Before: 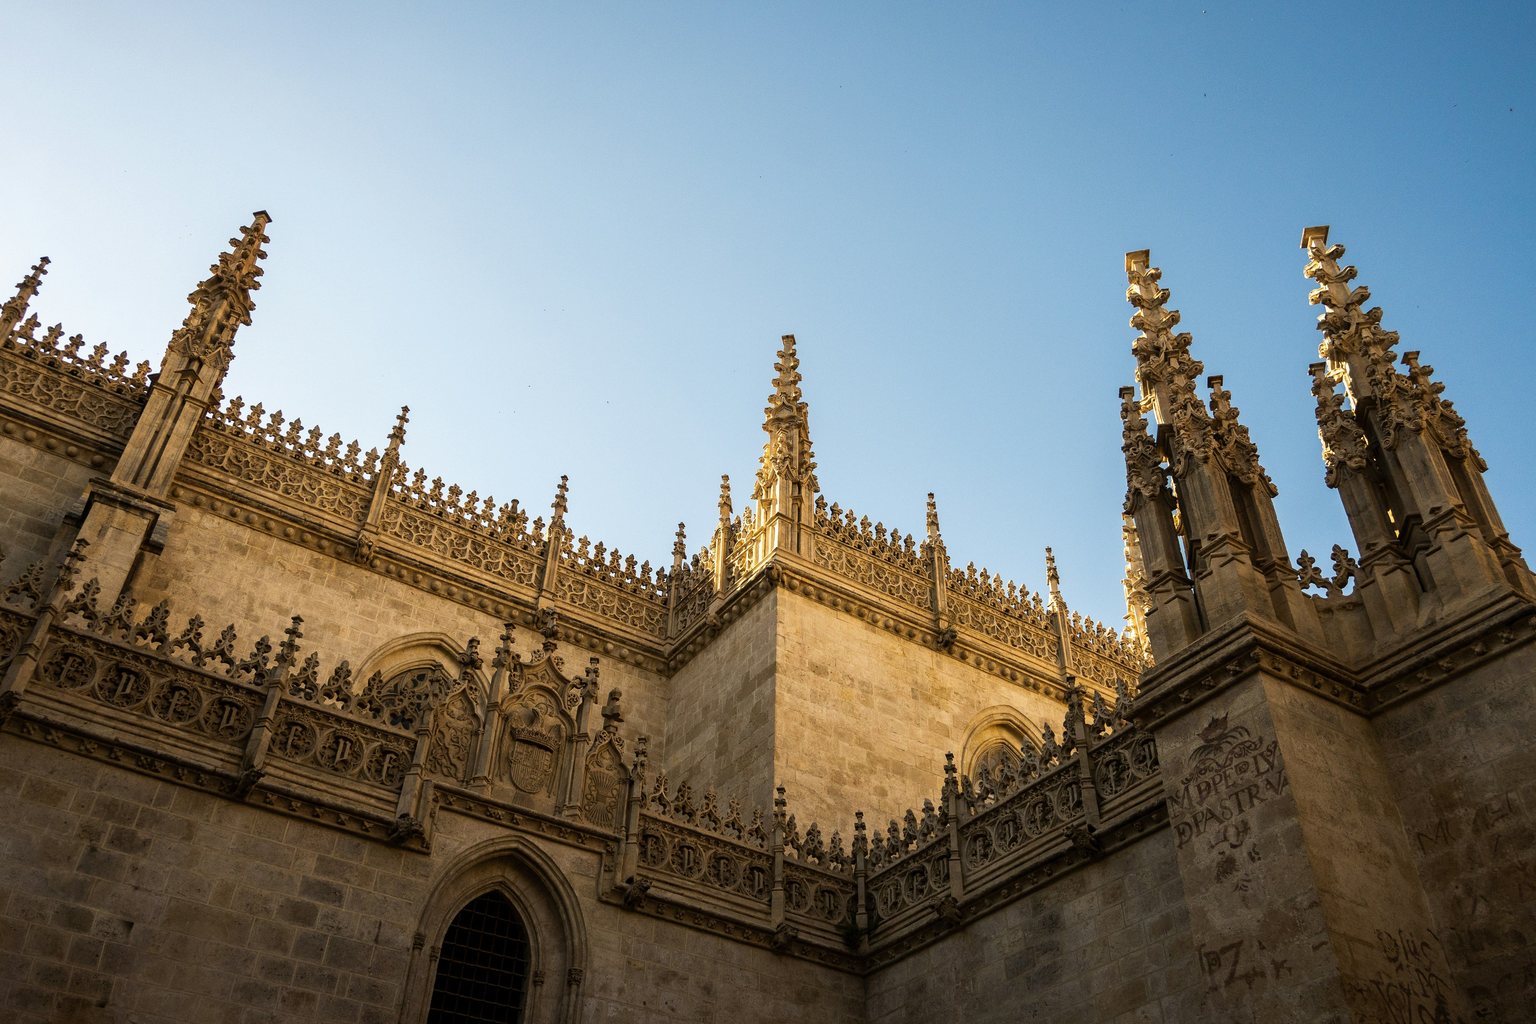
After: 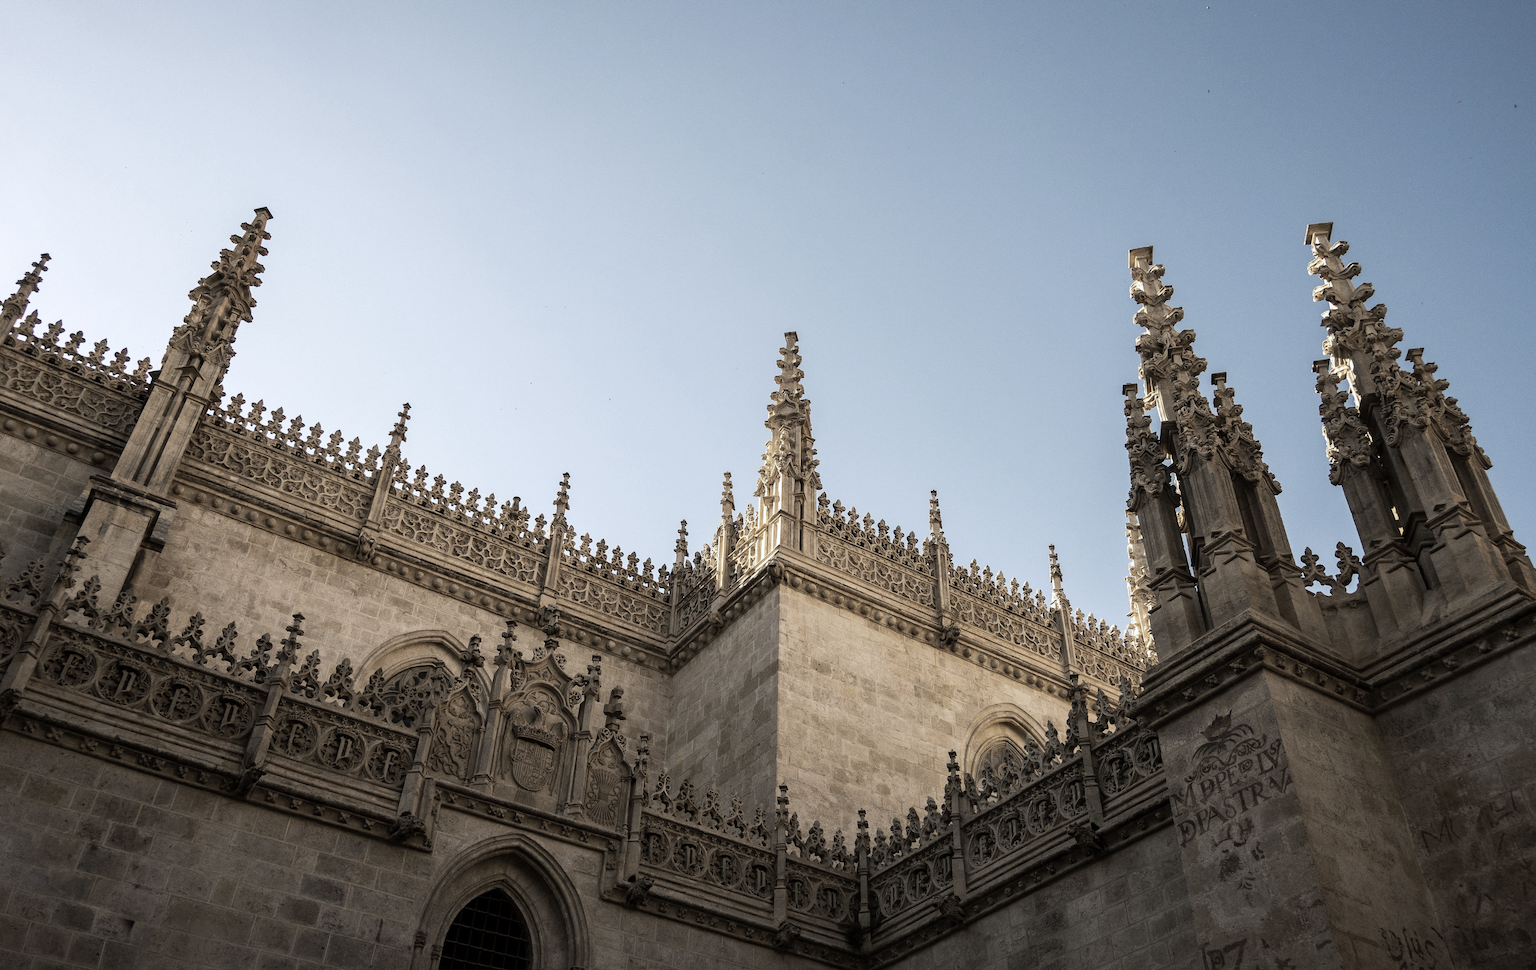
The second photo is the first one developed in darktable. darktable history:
color balance rgb: linear chroma grading › global chroma 1.5%, linear chroma grading › mid-tones -1%, perceptual saturation grading › global saturation -3%, perceptual saturation grading › shadows -2%
color zones: curves: ch0 [(0, 0.6) (0.129, 0.508) (0.193, 0.483) (0.429, 0.5) (0.571, 0.5) (0.714, 0.5) (0.857, 0.5) (1, 0.6)]; ch1 [(0, 0.481) (0.112, 0.245) (0.213, 0.223) (0.429, 0.233) (0.571, 0.231) (0.683, 0.242) (0.857, 0.296) (1, 0.481)]
white balance: red 0.984, blue 1.059
crop: top 0.448%, right 0.264%, bottom 5.045%
